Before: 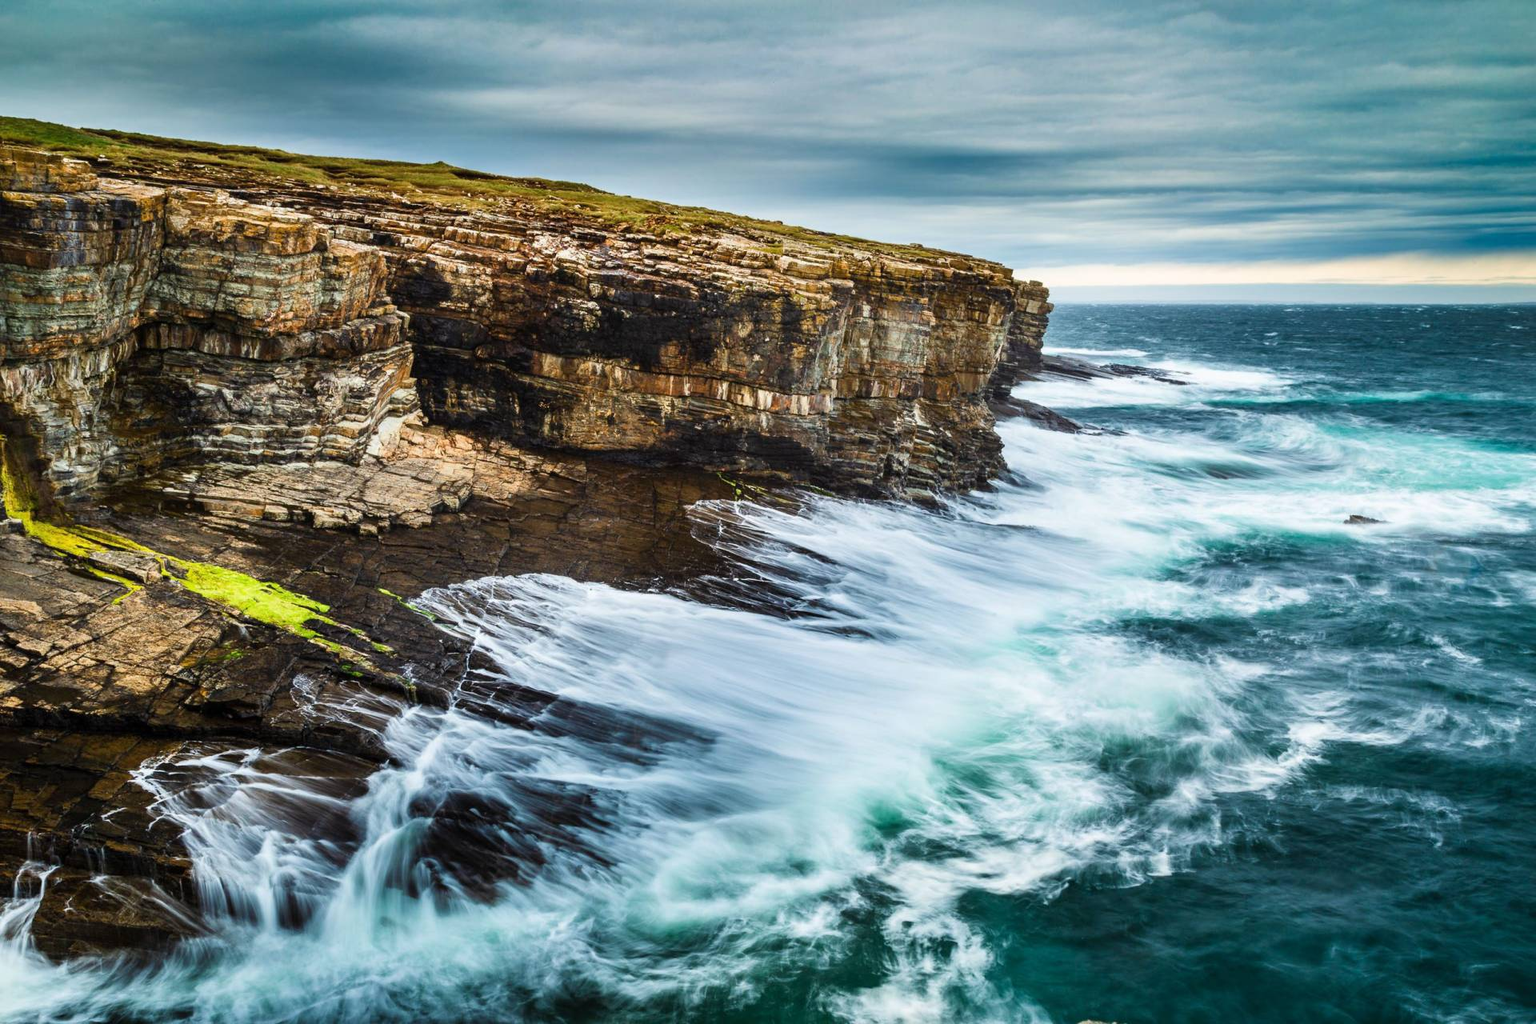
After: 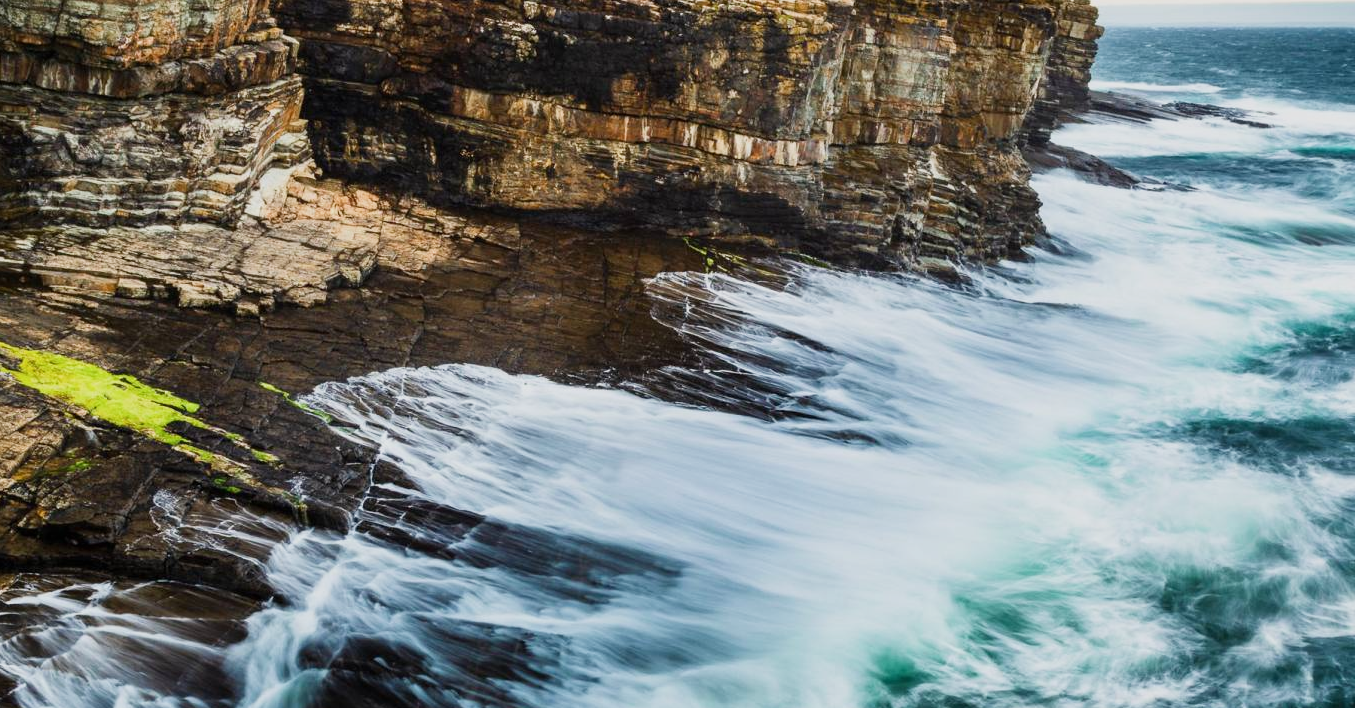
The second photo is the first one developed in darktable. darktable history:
sigmoid: contrast 1.22, skew 0.65
crop: left 11.123%, top 27.61%, right 18.3%, bottom 17.034%
